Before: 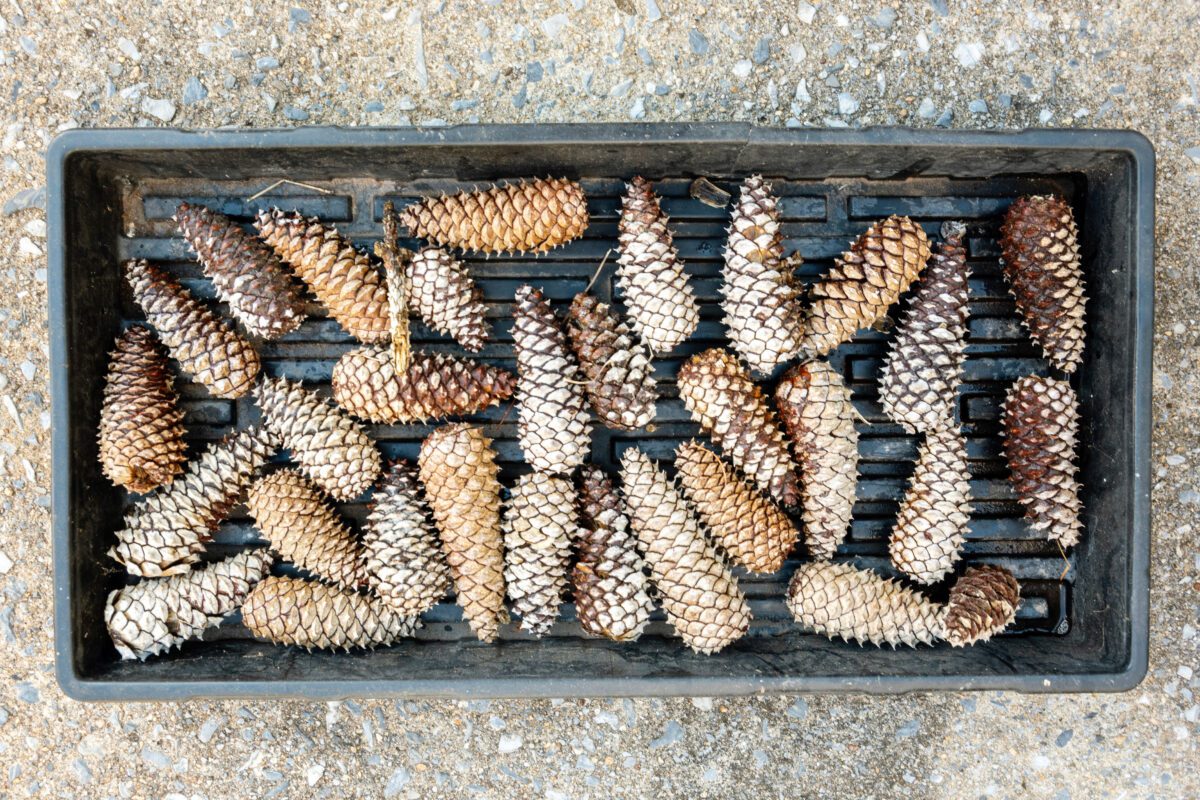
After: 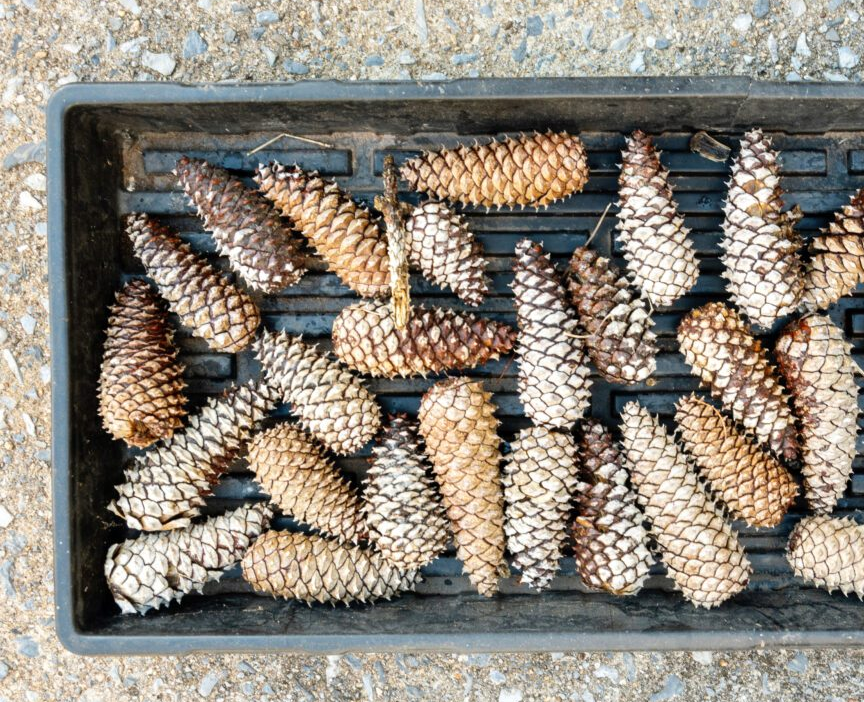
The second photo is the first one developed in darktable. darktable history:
crop: top 5.803%, right 27.864%, bottom 5.804%
tone equalizer: on, module defaults
